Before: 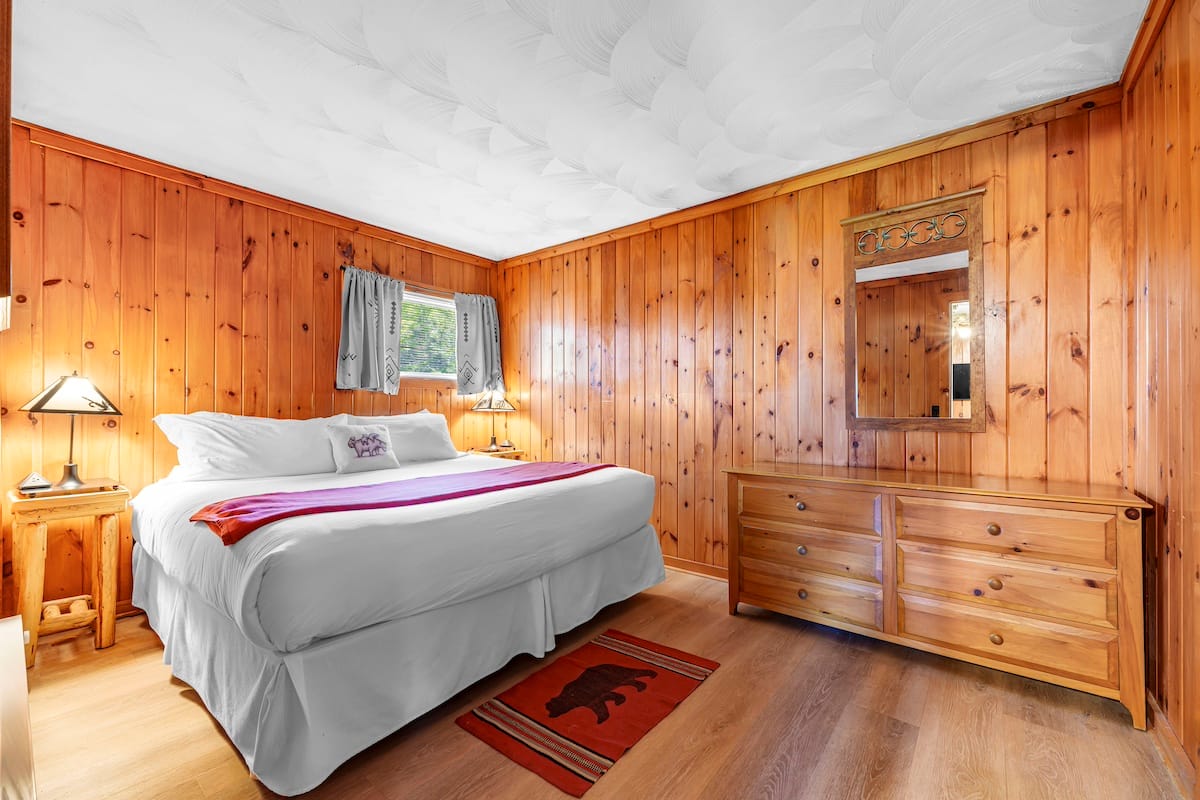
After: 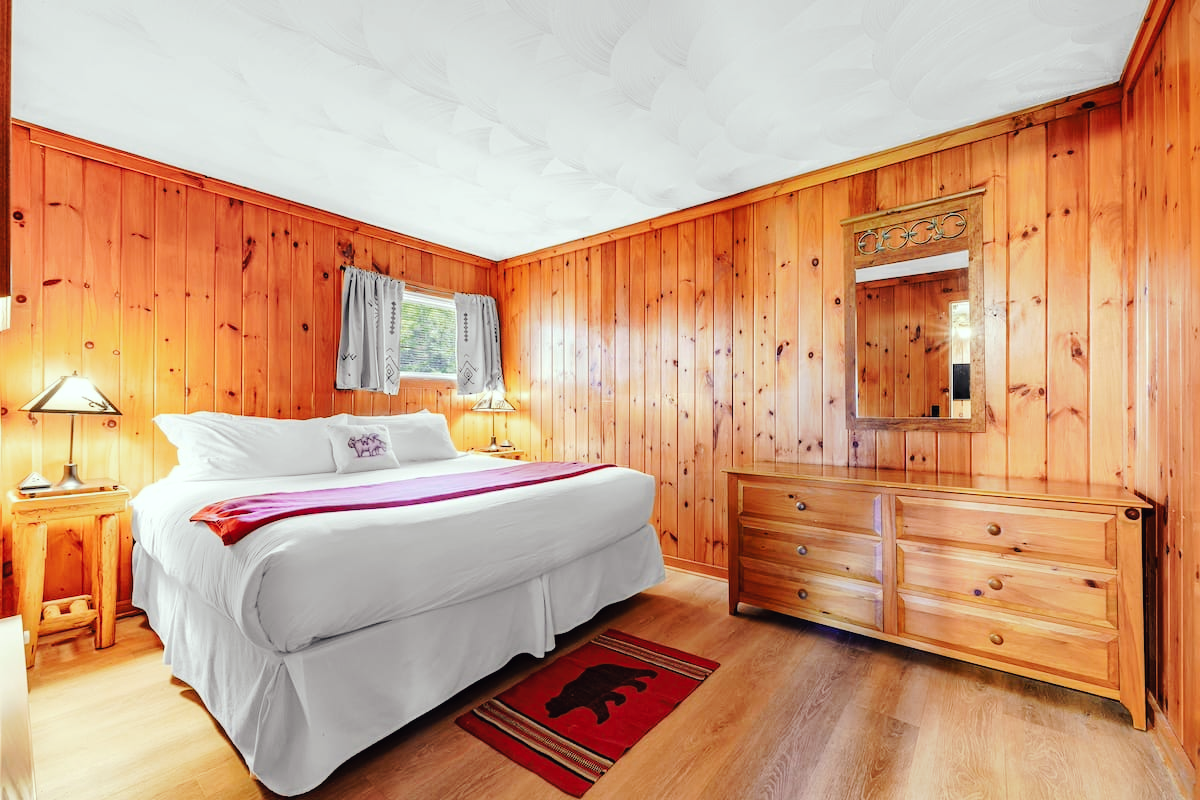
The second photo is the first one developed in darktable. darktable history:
tone curve: curves: ch0 [(0, 0) (0.003, 0.013) (0.011, 0.016) (0.025, 0.021) (0.044, 0.029) (0.069, 0.039) (0.1, 0.056) (0.136, 0.085) (0.177, 0.14) (0.224, 0.201) (0.277, 0.28) (0.335, 0.372) (0.399, 0.475) (0.468, 0.567) (0.543, 0.643) (0.623, 0.722) (0.709, 0.801) (0.801, 0.859) (0.898, 0.927) (1, 1)], preserve colors none
color look up table: target L [97.81, 85.46, 88.1, 86.78, 85.29, 71.28, 60.03, 53.77, 61.69, 43.94, 35.31, 21.19, 200.93, 73.45, 69.27, 65.06, 63.15, 55.3, 58.75, 48.67, 48.57, 39.63, 30.22, 23.1, 23.29, 94.34, 80.31, 76.22, 66.06, 54.27, 56.7, 60.25, 48.25, 40.74, 34.44, 37.46, 32.26, 37.34, 28.84, 19.05, 10.47, 4.777, 1.258, 88.47, 72.9, 63.83, 62.34, 41.09, 40.18], target a [-15.02, -28.34, -12.21, -41.75, -56.18, -57.85, -31.89, -51, -21.2, -14.13, -26.29, -19.43, 0, 25.98, 18.12, 9.552, 42.52, 8.482, 6.122, 67.16, 33.84, 49.08, 3.219, 10.96, 32.39, -5.26, 20.91, 47.72, 27.3, 9.229, 49.46, 81.04, 52.67, 20.6, 1.87, 30.5, 19.73, 55.25, 29.21, 32.31, 23.46, 26.74, 6.491, -42.71, -32.45, -12.39, -16.86, -12.22, -17.81], target b [31.21, 38.96, 80.09, 68.89, -2.16, 23.39, 31.17, 42.49, 10.05, 36.1, 25.47, 17.07, -0.001, 28.27, 52.28, 61.88, 14.26, 32.46, 4.108, 34.56, 41.85, 13.44, 9.282, 26.69, 23.87, 1.043, -20.77, -34.67, -4.436, -38.84, -7.972, -58.83, -34.69, -72.24, -36.65, -48.9, -23.18, -47.29, -4.963, -54.22, -4.93, -35.02, -7.748, -10.2, -26.46, -15.83, -43.59, -25.13, -8.832], num patches 49
